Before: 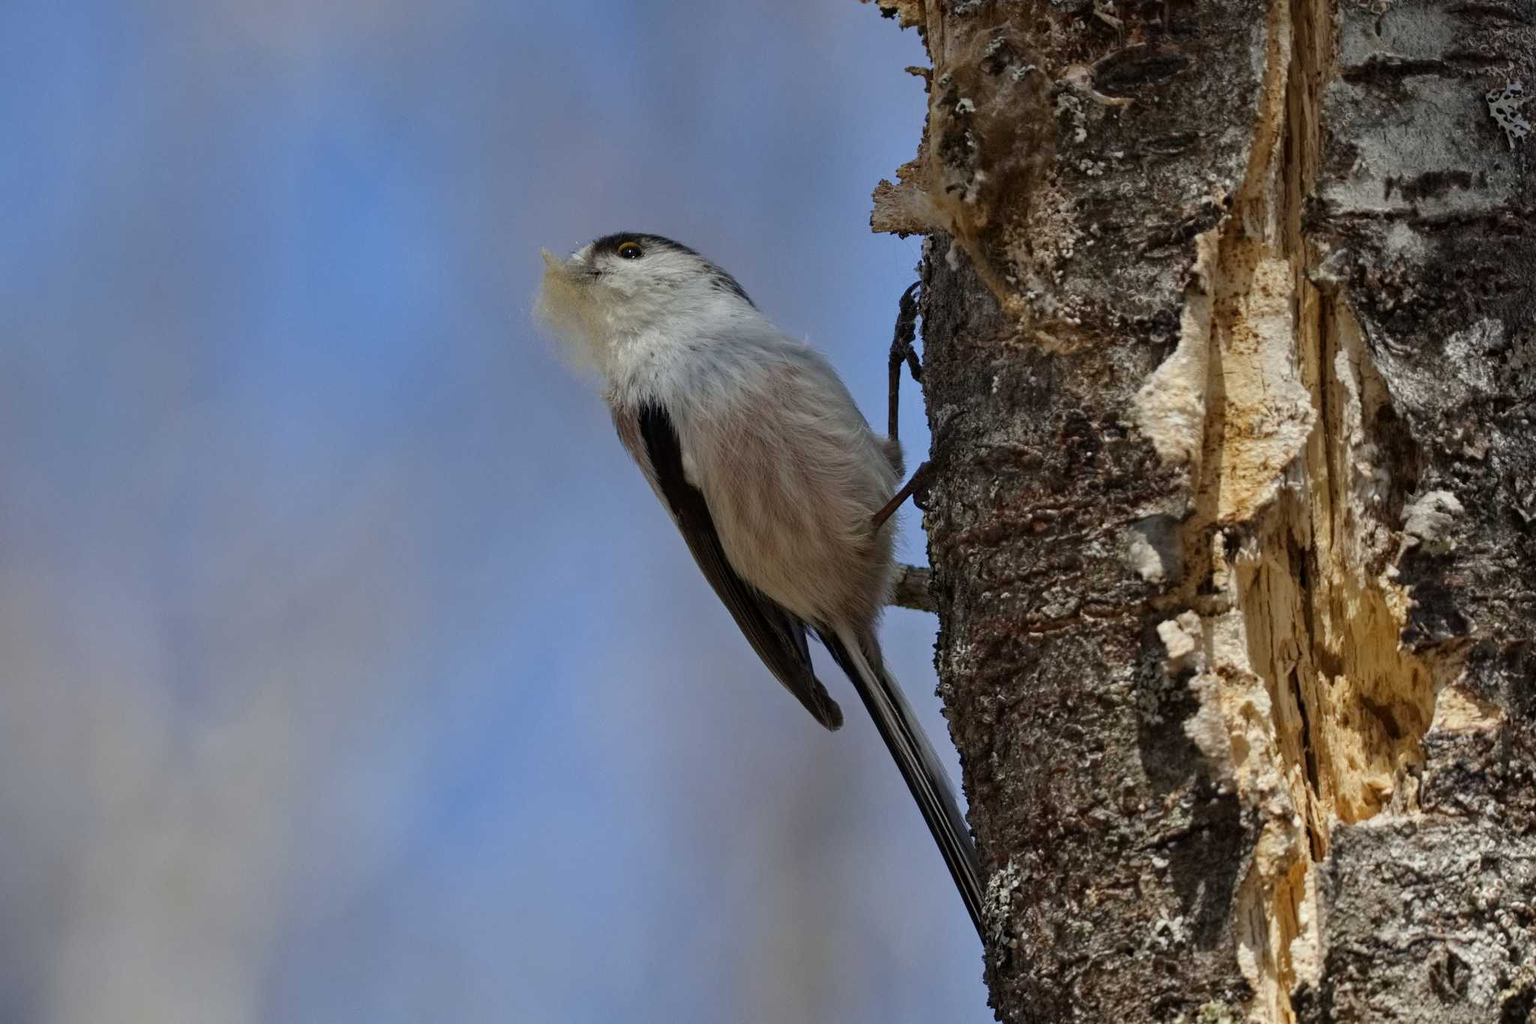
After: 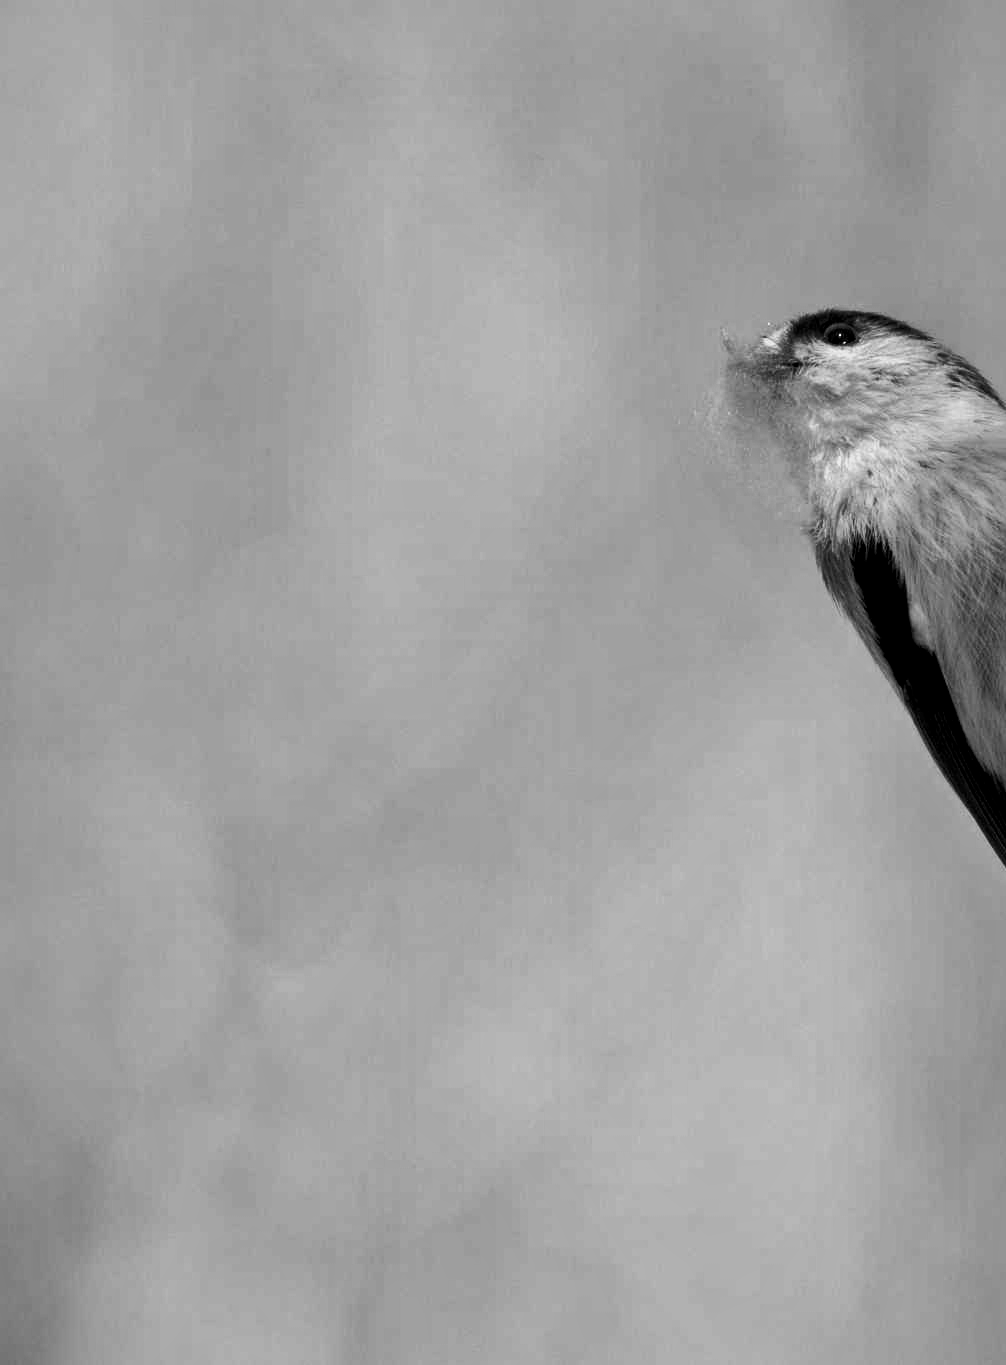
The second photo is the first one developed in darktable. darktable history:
color calibration: output gray [0.18, 0.41, 0.41, 0], gray › normalize channels true, illuminant same as pipeline (D50), adaptation XYZ, x 0.346, y 0.359, gamut compression 0
crop and rotate: left 0%, top 0%, right 50.845%
local contrast: mode bilateral grid, contrast 20, coarseness 50, detail 179%, midtone range 0.2
tone curve: curves: ch0 [(0, 0) (0.004, 0.001) (0.133, 0.112) (0.325, 0.362) (0.832, 0.893) (1, 1)], color space Lab, linked channels, preserve colors none
tone equalizer: on, module defaults
